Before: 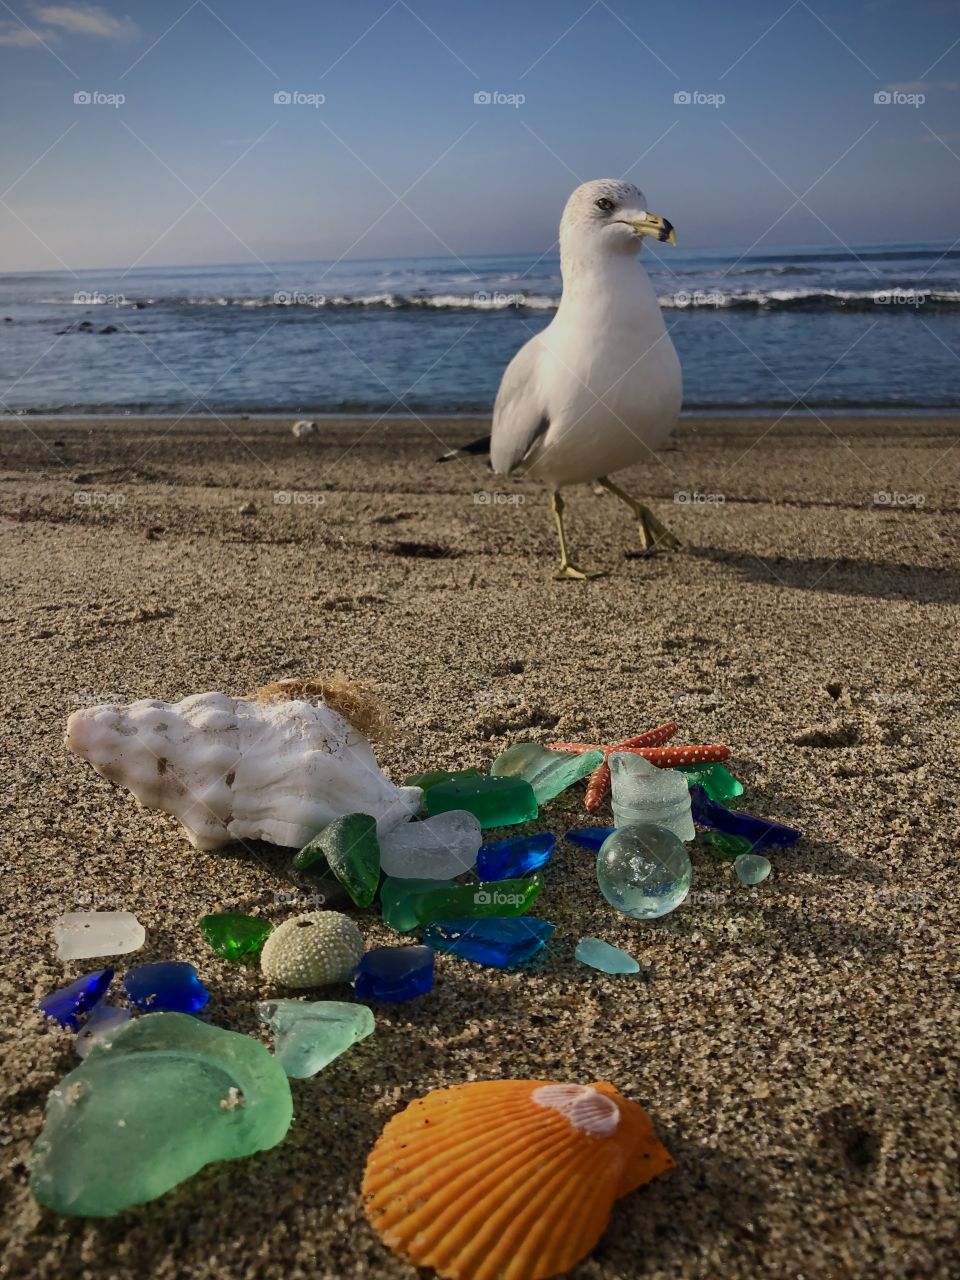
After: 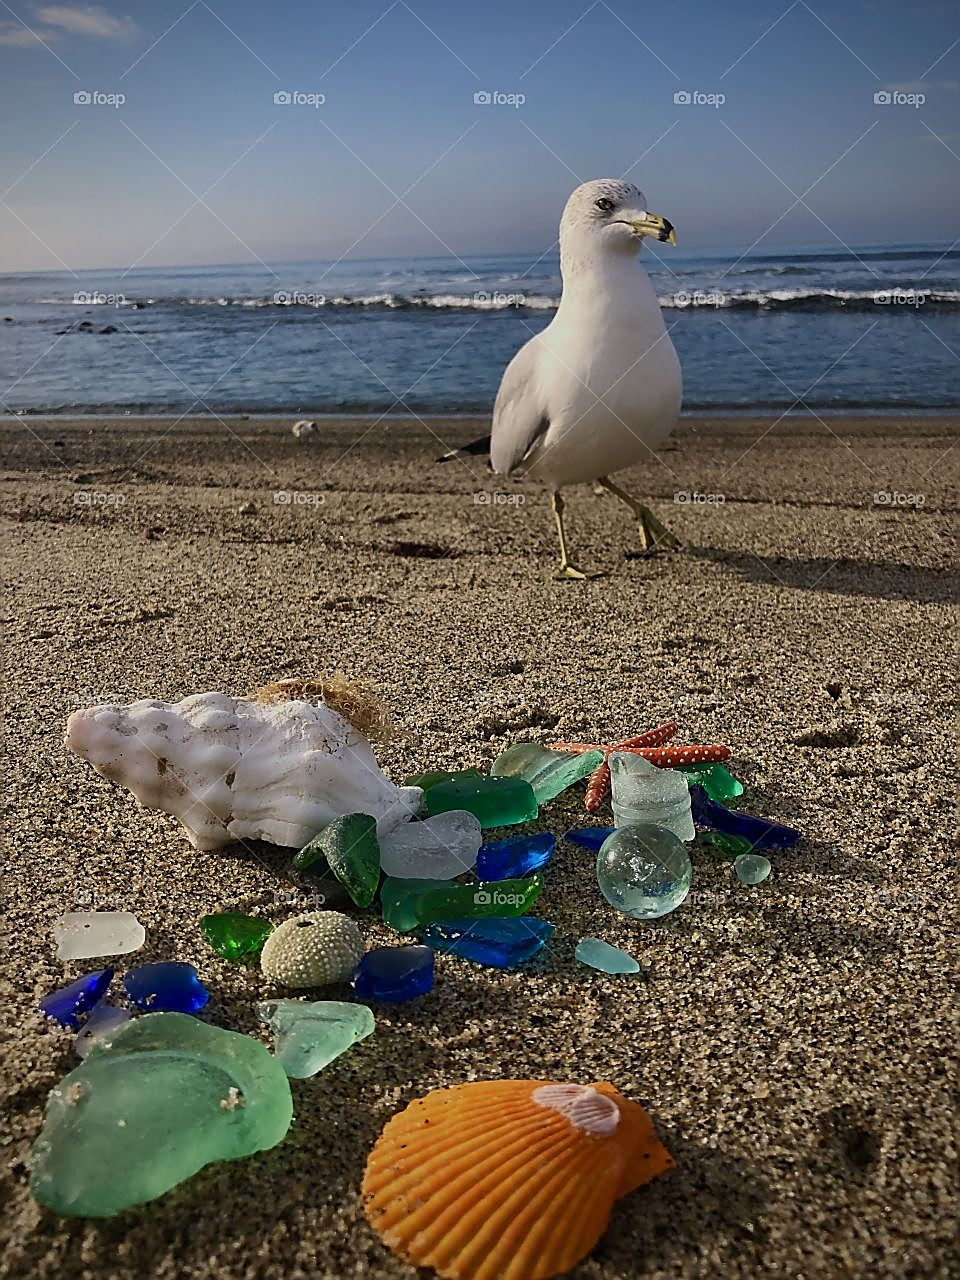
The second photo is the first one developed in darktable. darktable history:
sharpen: radius 1.408, amount 1.262, threshold 0.672
